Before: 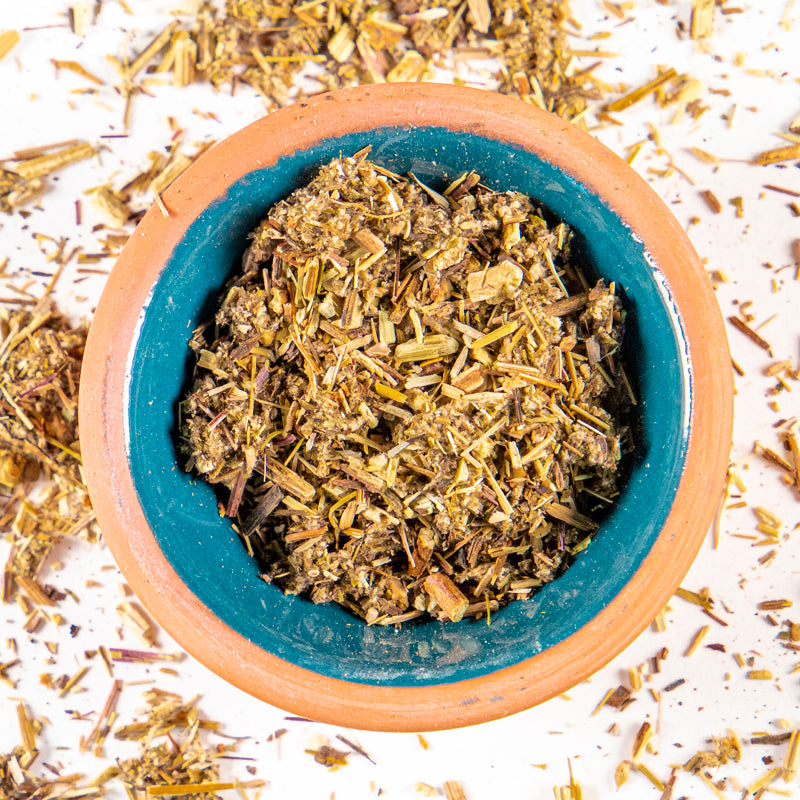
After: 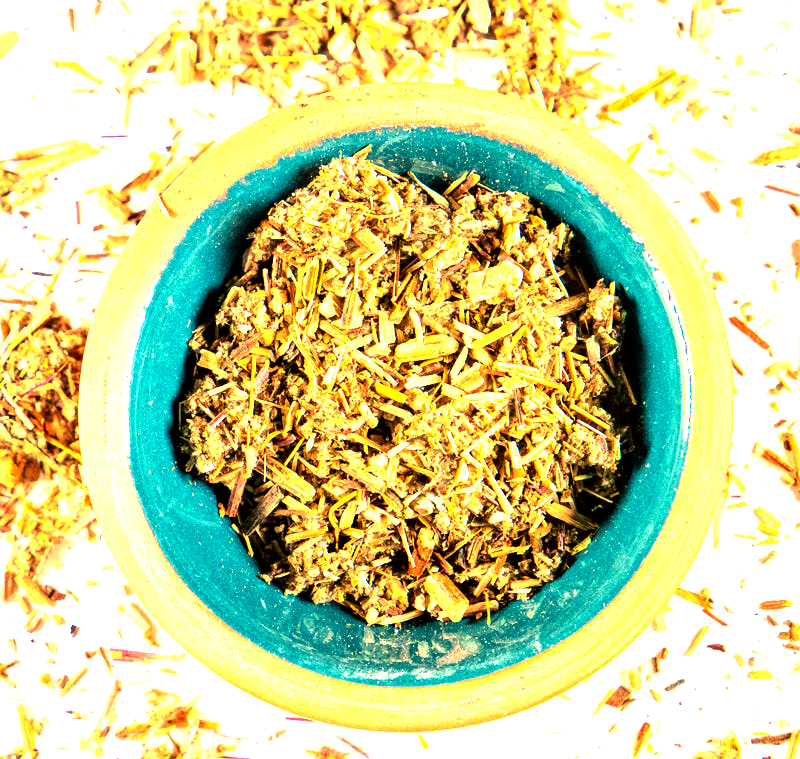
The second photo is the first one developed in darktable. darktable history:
crop and rotate: top 0%, bottom 5.097%
exposure: black level correction 0, exposure 1.1 EV, compensate exposure bias true, compensate highlight preservation false
color balance: mode lift, gamma, gain (sRGB), lift [1.014, 0.966, 0.918, 0.87], gamma [0.86, 0.734, 0.918, 0.976], gain [1.063, 1.13, 1.063, 0.86]
